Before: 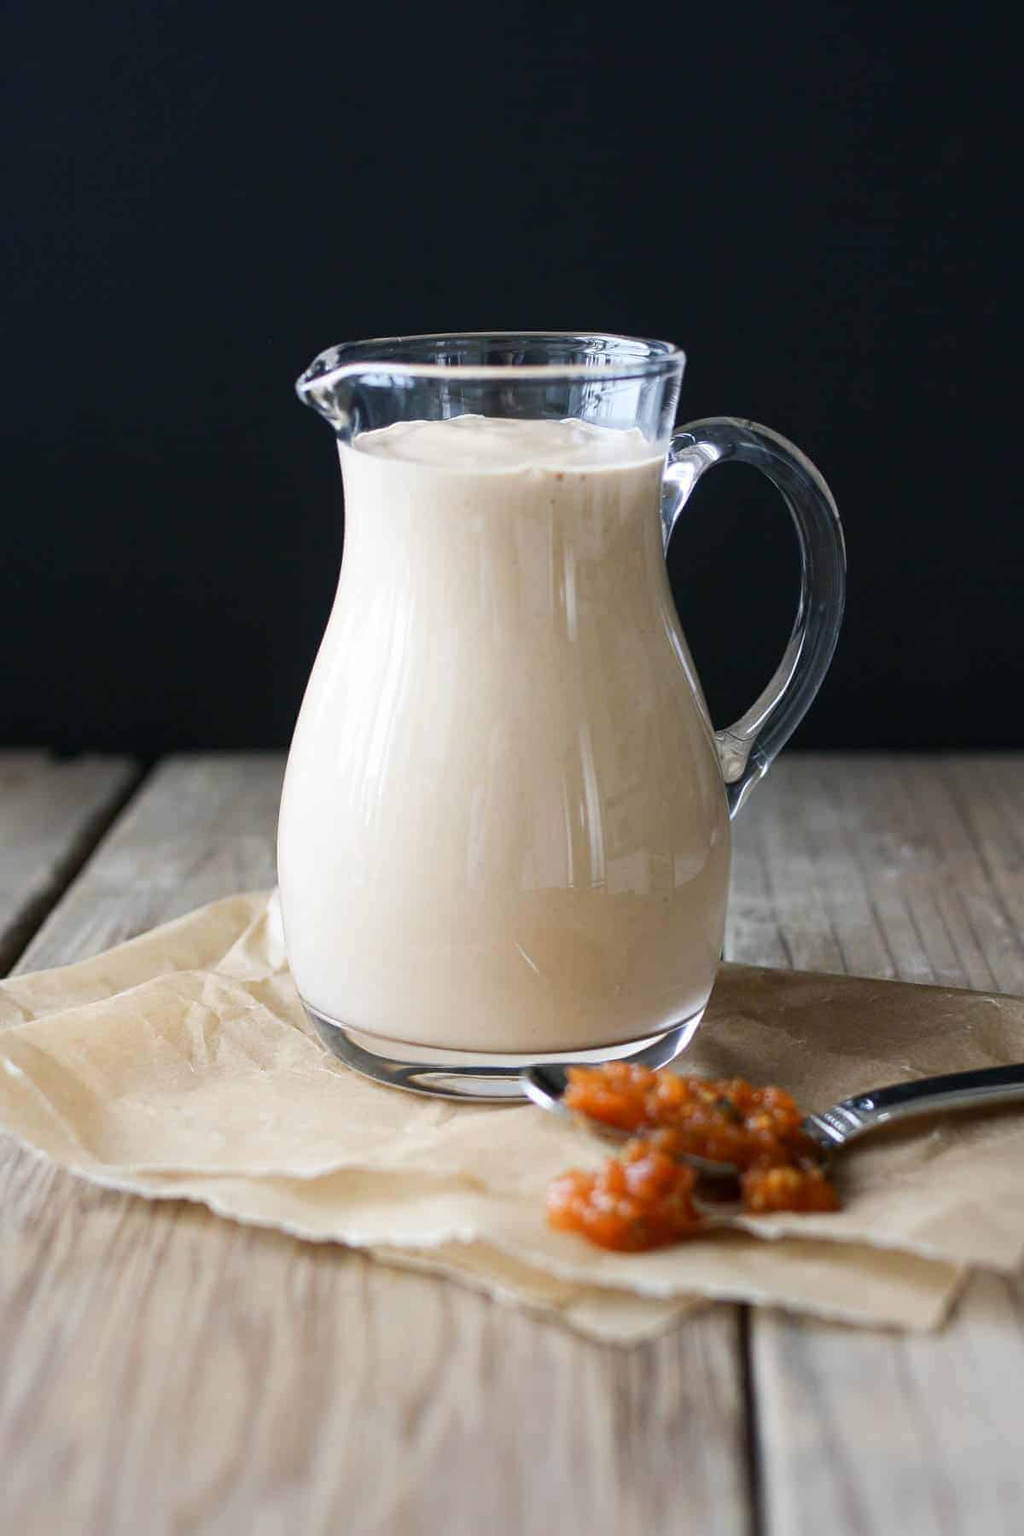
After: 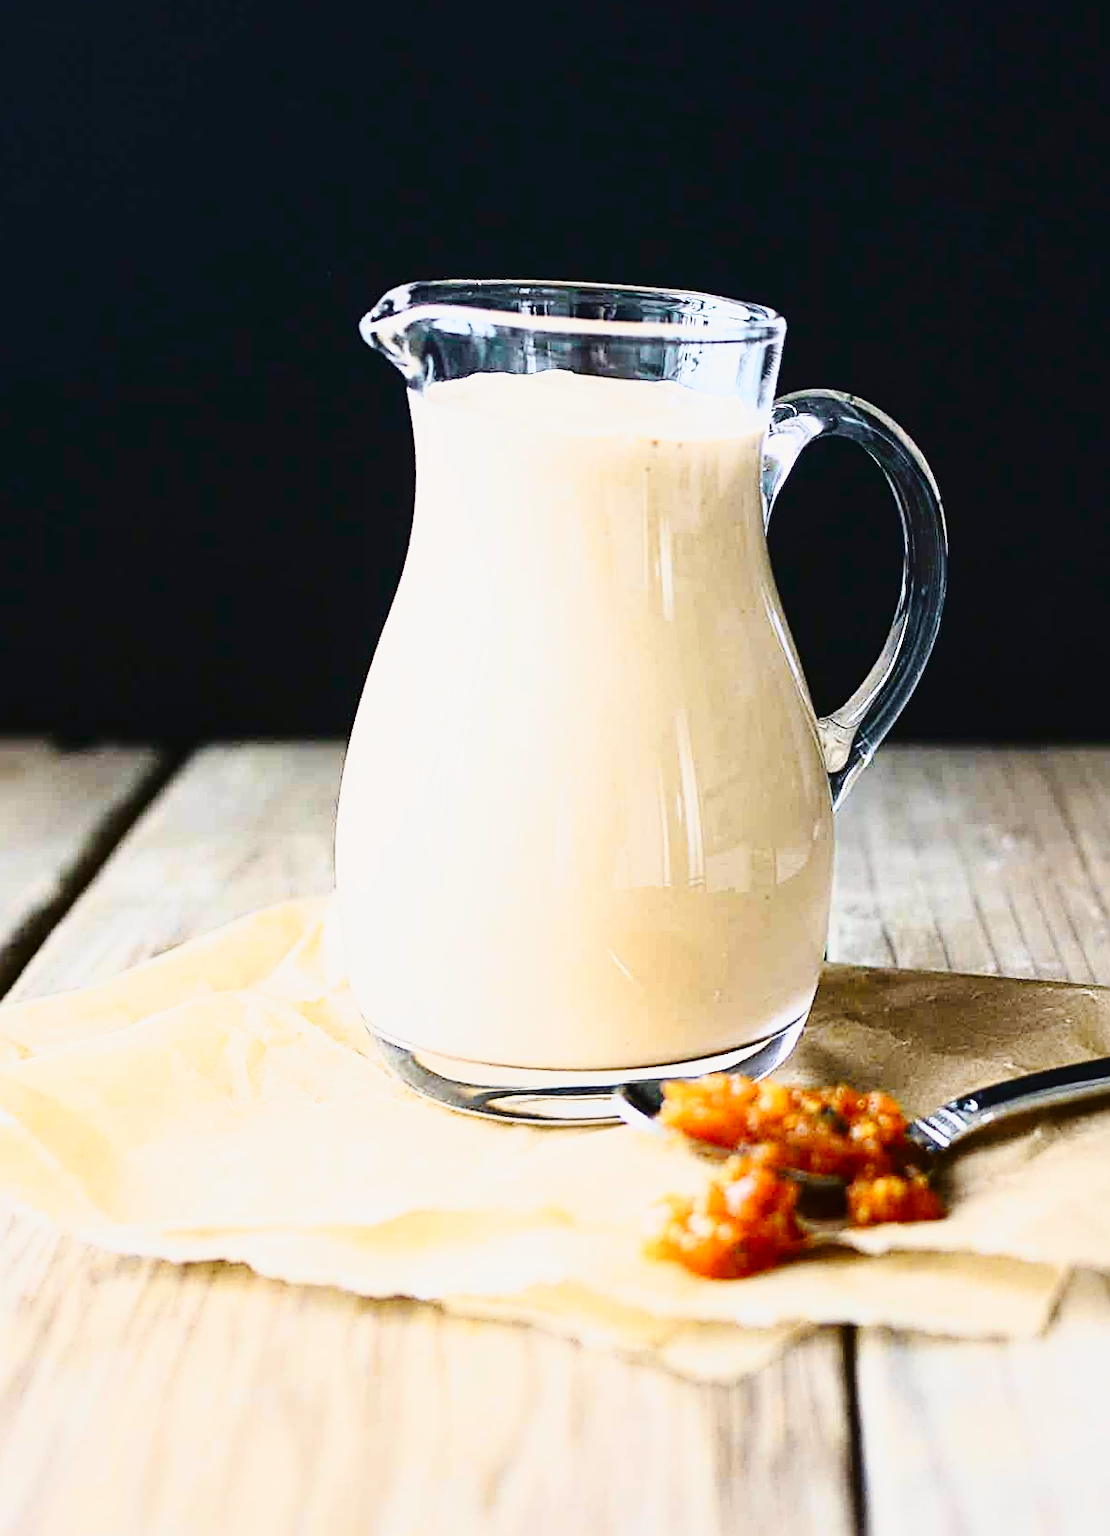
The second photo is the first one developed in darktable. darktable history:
base curve: curves: ch0 [(0, 0) (0.028, 0.03) (0.121, 0.232) (0.46, 0.748) (0.859, 0.968) (1, 1)], preserve colors none
rotate and perspective: rotation -0.013°, lens shift (vertical) -0.027, lens shift (horizontal) 0.178, crop left 0.016, crop right 0.989, crop top 0.082, crop bottom 0.918
tone curve: curves: ch0 [(0, 0.023) (0.113, 0.084) (0.285, 0.301) (0.673, 0.796) (0.845, 0.932) (0.994, 0.971)]; ch1 [(0, 0) (0.456, 0.437) (0.498, 0.5) (0.57, 0.559) (0.631, 0.639) (1, 1)]; ch2 [(0, 0) (0.417, 0.44) (0.46, 0.453) (0.502, 0.507) (0.55, 0.57) (0.67, 0.712) (1, 1)], color space Lab, independent channels, preserve colors none
sharpen: radius 2.531, amount 0.628
crop: bottom 0.071%
